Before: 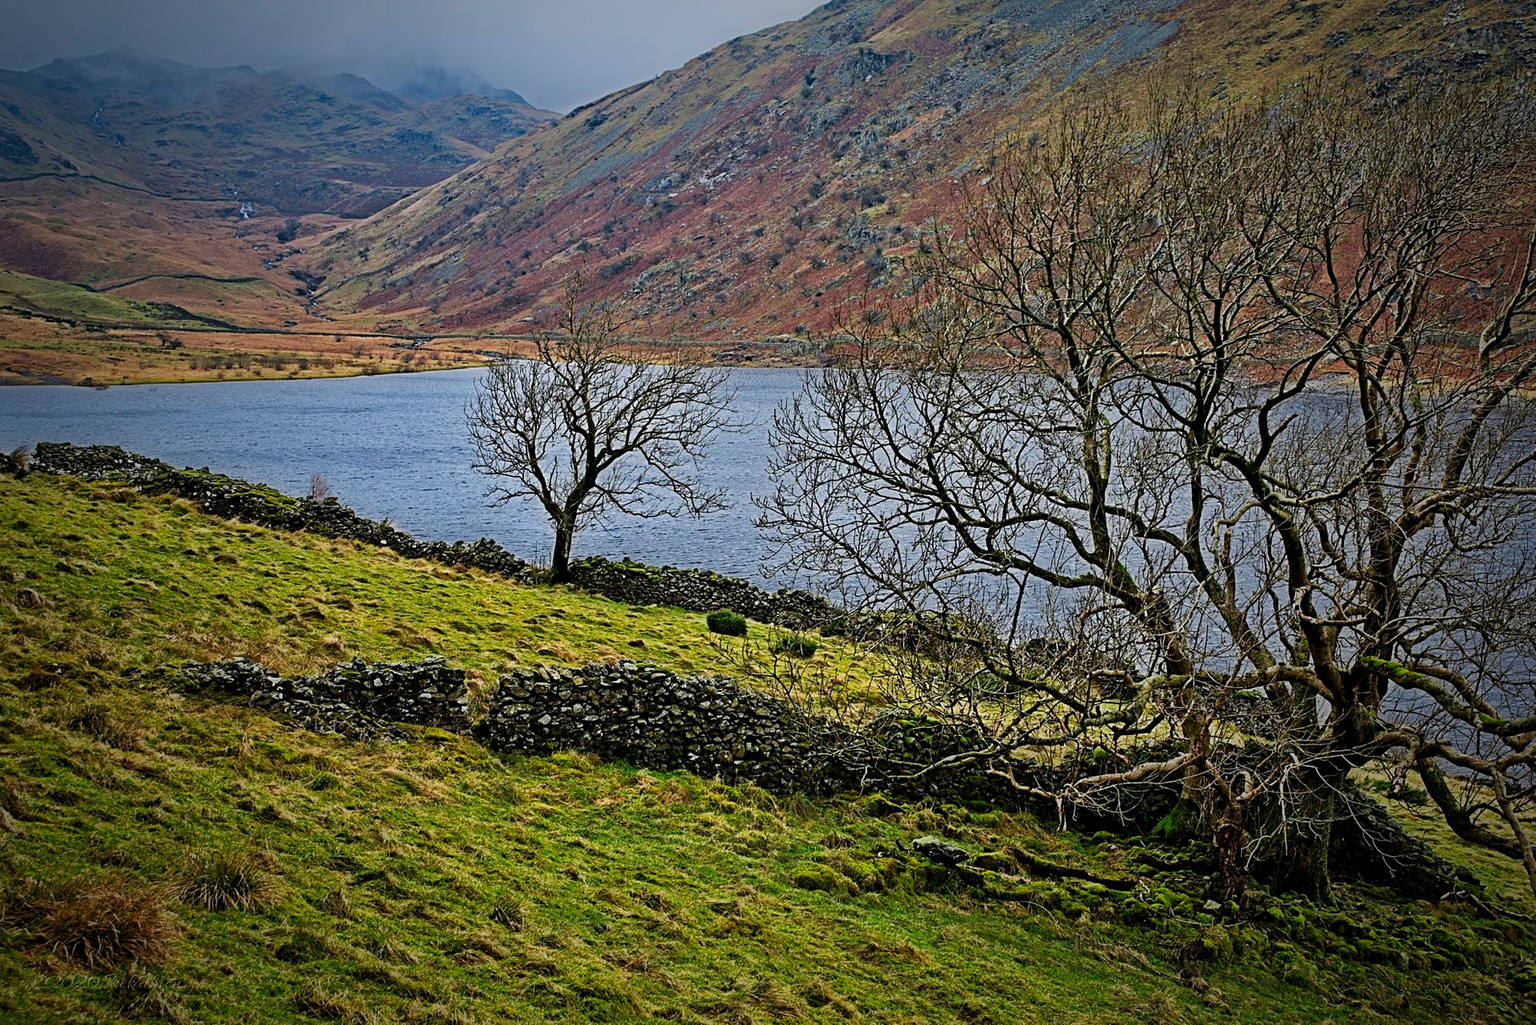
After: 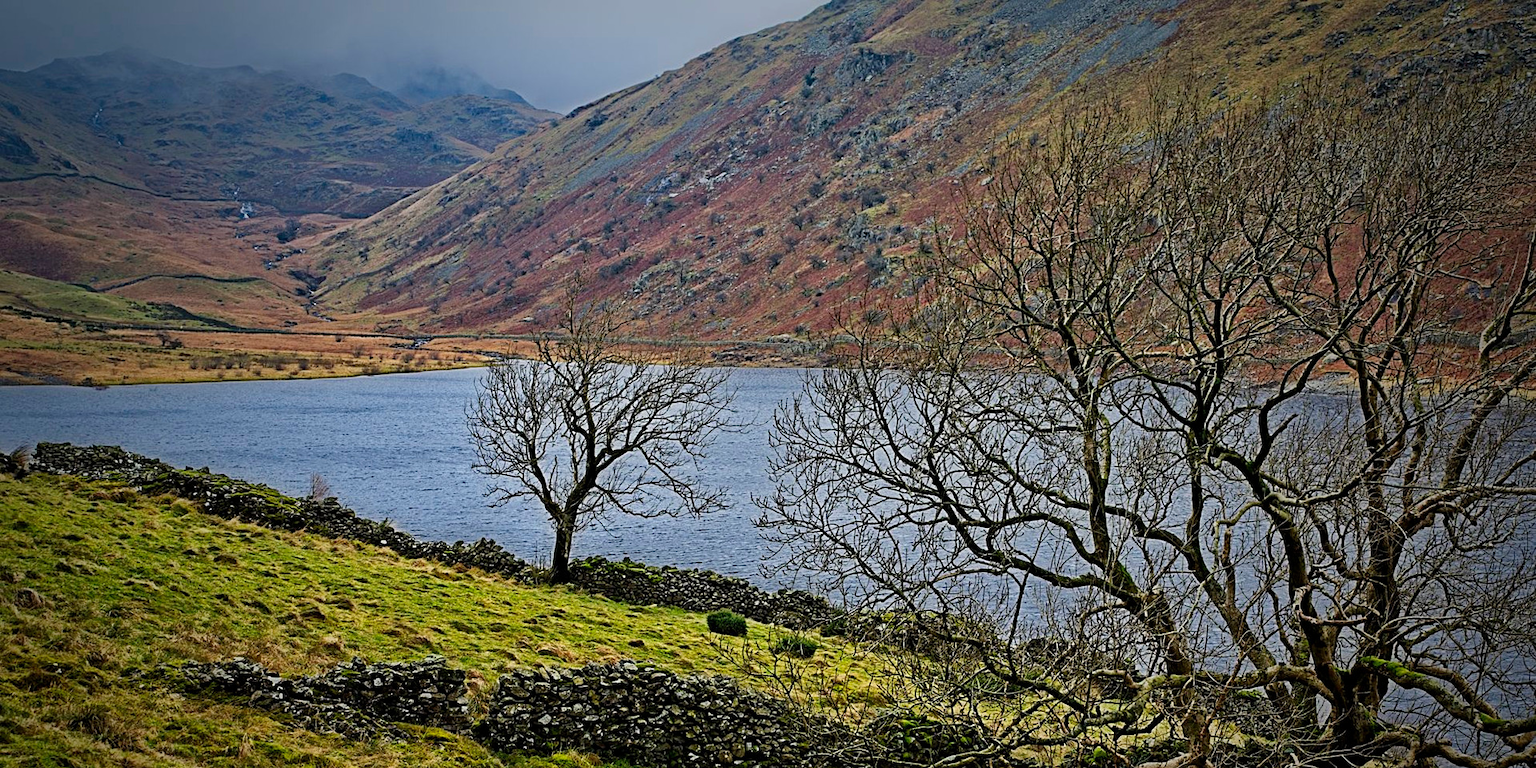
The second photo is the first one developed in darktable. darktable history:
crop: bottom 24.798%
